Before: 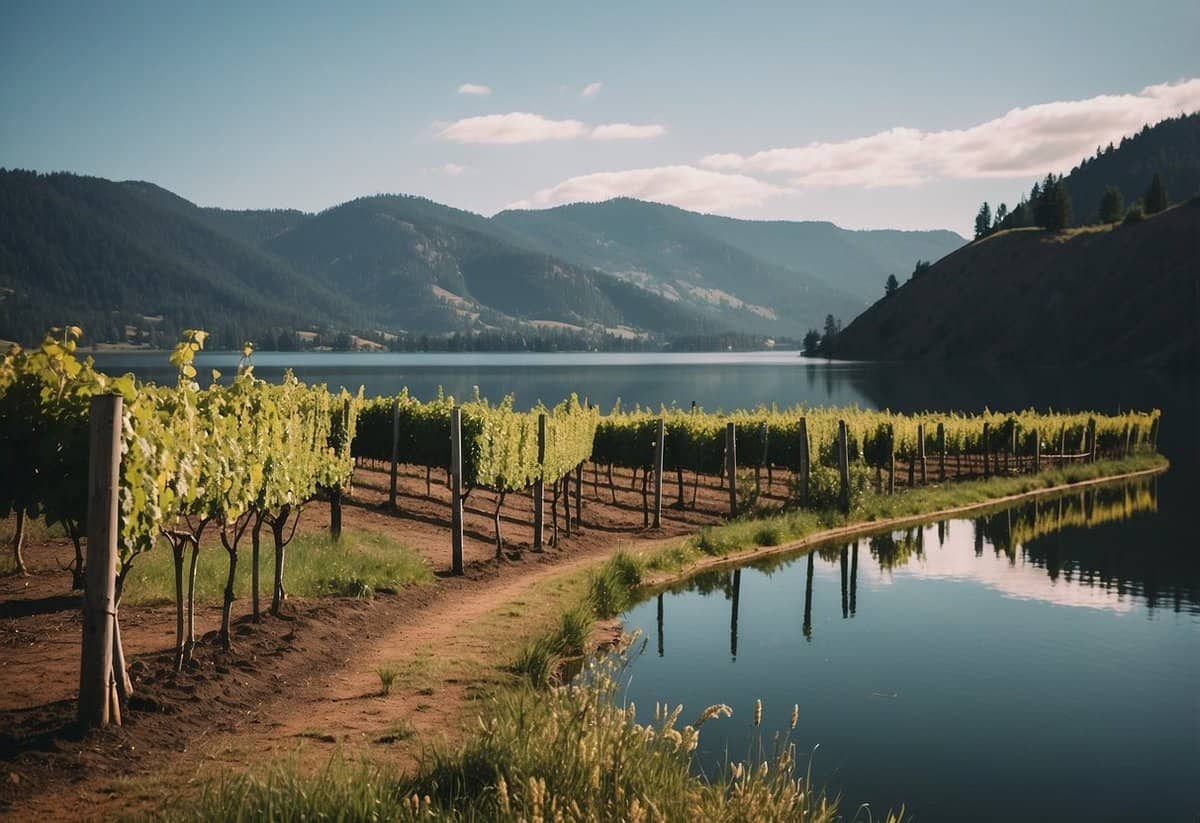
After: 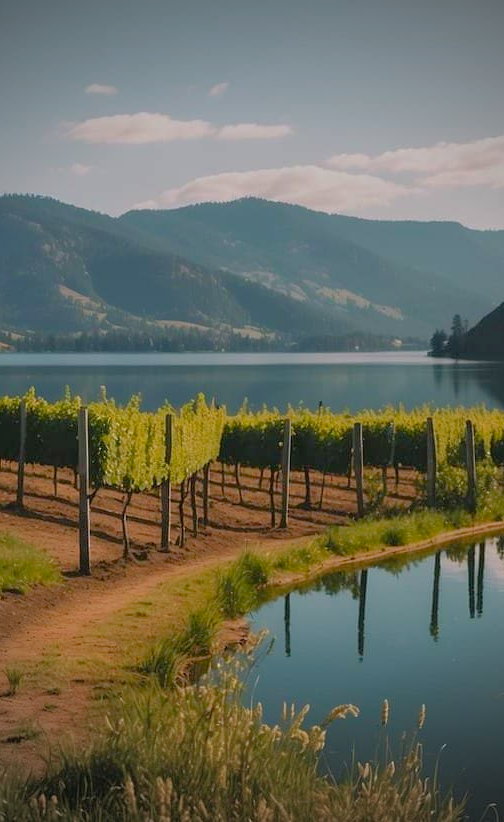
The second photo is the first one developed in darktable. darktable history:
tone equalizer: -8 EV 0.217 EV, -7 EV 0.391 EV, -6 EV 0.449 EV, -5 EV 0.253 EV, -3 EV -0.284 EV, -2 EV -0.399 EV, -1 EV -0.407 EV, +0 EV -0.278 EV, edges refinement/feathering 500, mask exposure compensation -1.57 EV, preserve details no
crop: left 31.099%, right 26.885%
vignetting: fall-off start 75.59%, width/height ratio 1.08
color balance rgb: perceptual saturation grading › global saturation 29.835%, contrast -10.186%
